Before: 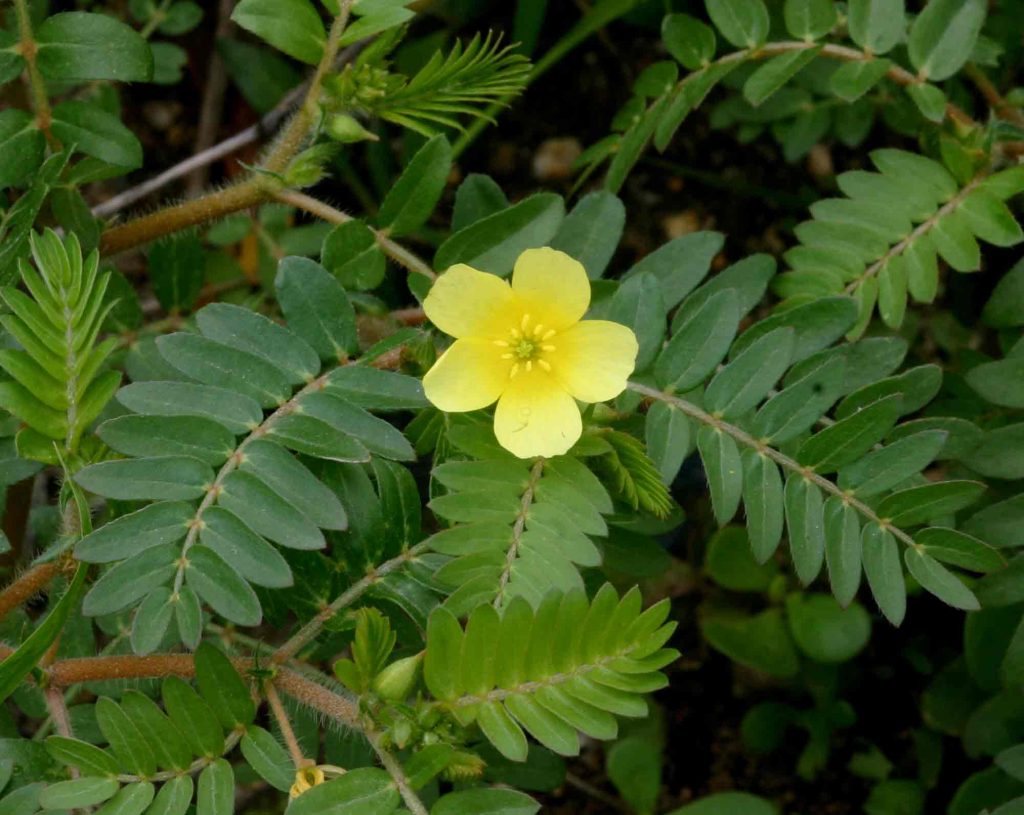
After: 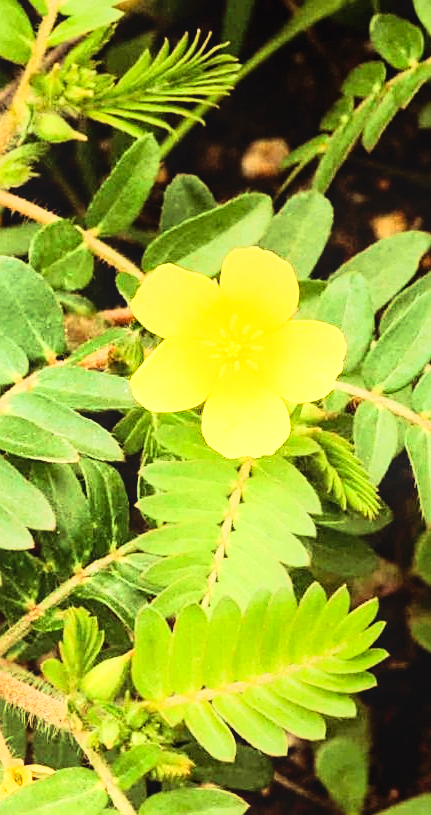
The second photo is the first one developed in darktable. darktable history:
rgb levels: mode RGB, independent channels, levels [[0, 0.474, 1], [0, 0.5, 1], [0, 0.5, 1]]
sharpen: on, module defaults
local contrast: detail 110%
crop: left 28.583%, right 29.231%
exposure: black level correction 0, exposure 1.1 EV, compensate exposure bias true, compensate highlight preservation false
rgb curve: curves: ch0 [(0, 0) (0.21, 0.15) (0.24, 0.21) (0.5, 0.75) (0.75, 0.96) (0.89, 0.99) (1, 1)]; ch1 [(0, 0.02) (0.21, 0.13) (0.25, 0.2) (0.5, 0.67) (0.75, 0.9) (0.89, 0.97) (1, 1)]; ch2 [(0, 0.02) (0.21, 0.13) (0.25, 0.2) (0.5, 0.67) (0.75, 0.9) (0.89, 0.97) (1, 1)], compensate middle gray true
velvia: strength 45%
white balance: red 1.138, green 0.996, blue 0.812
